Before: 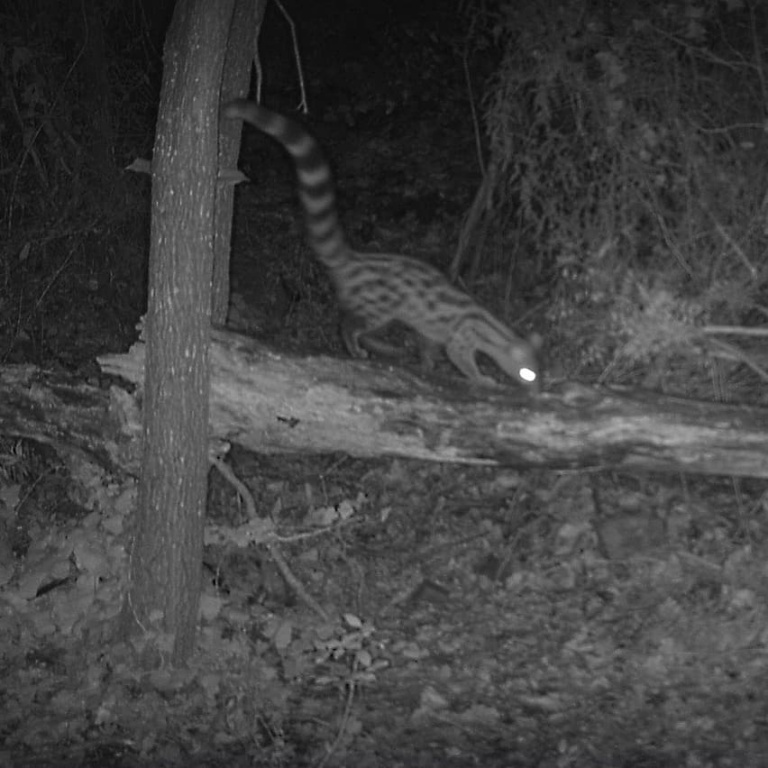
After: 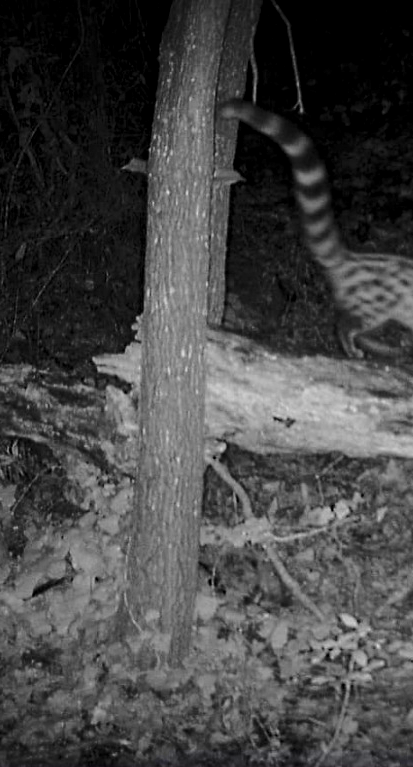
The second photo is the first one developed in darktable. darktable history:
crop: left 0.587%, right 45.588%, bottom 0.086%
base curve: curves: ch0 [(0, 0) (0.028, 0.03) (0.121, 0.232) (0.46, 0.748) (0.859, 0.968) (1, 1)], preserve colors none
exposure: black level correction 0.007, exposure 0.093 EV, compensate highlight preservation false
